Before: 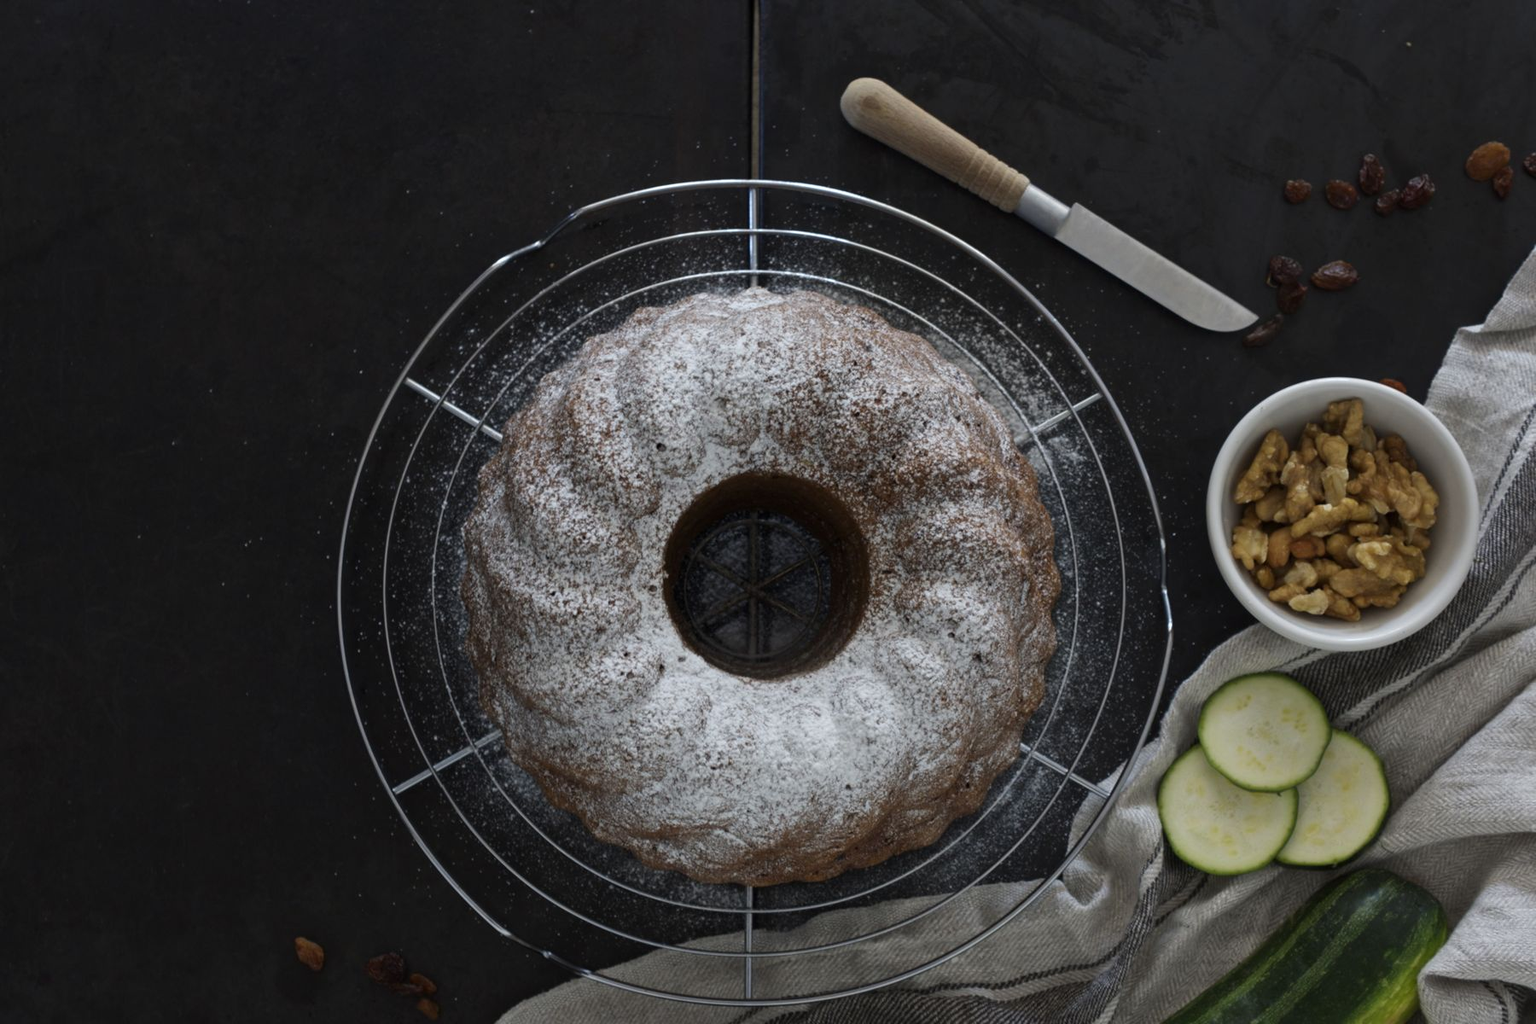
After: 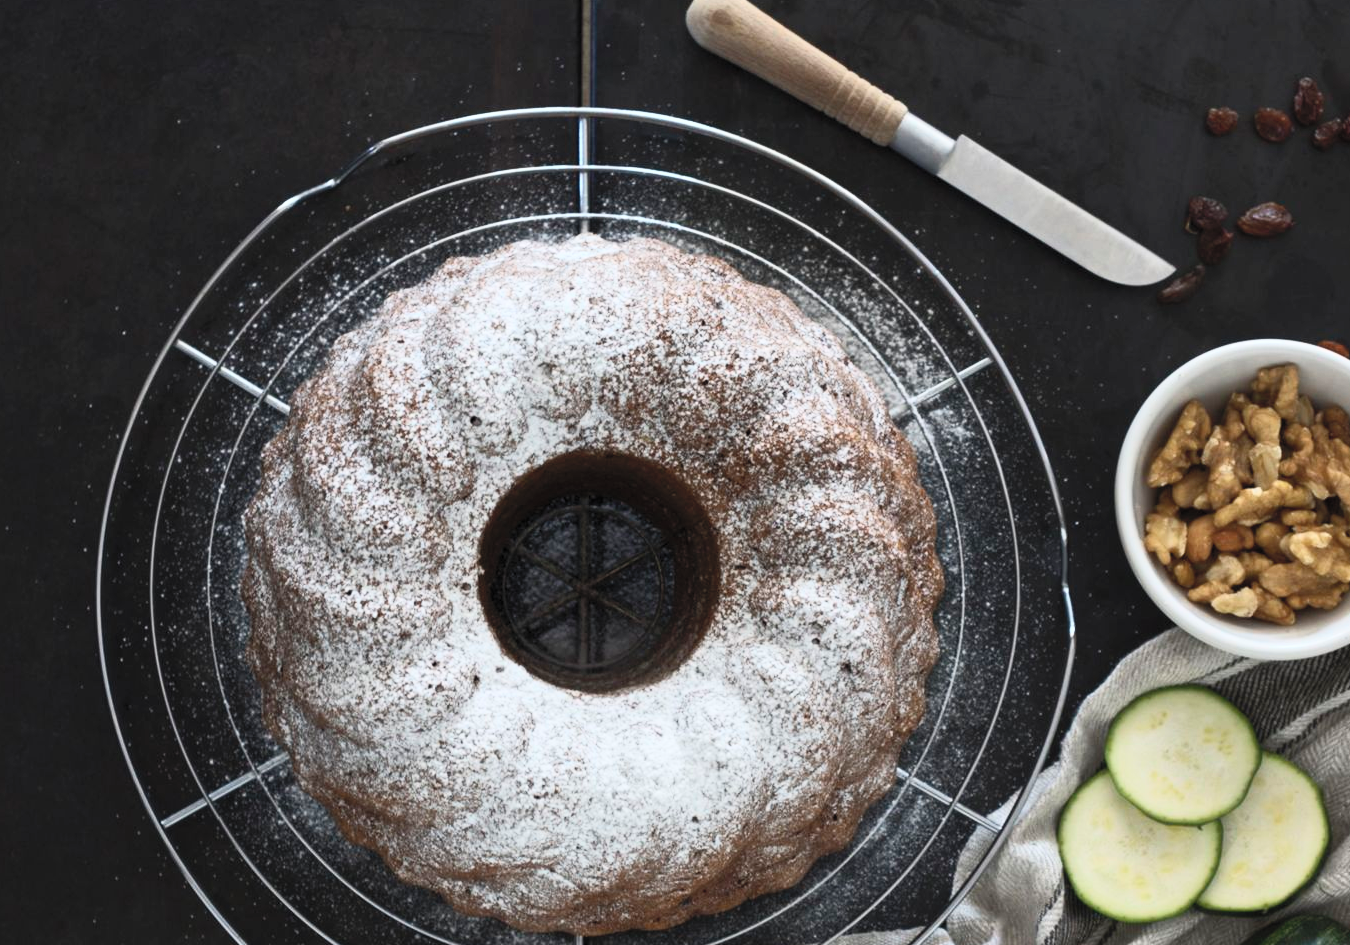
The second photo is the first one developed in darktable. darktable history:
contrast brightness saturation: contrast 0.386, brightness 0.526
crop: left 16.617%, top 8.656%, right 8.365%, bottom 12.578%
